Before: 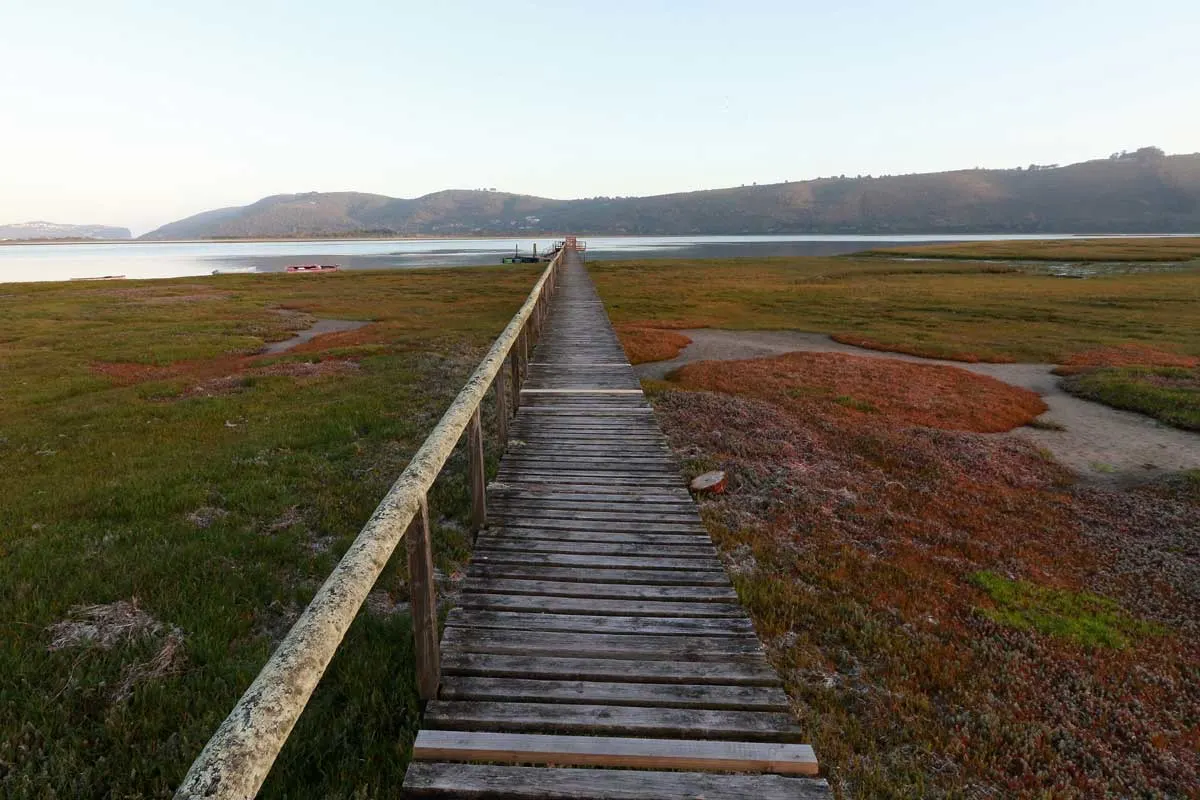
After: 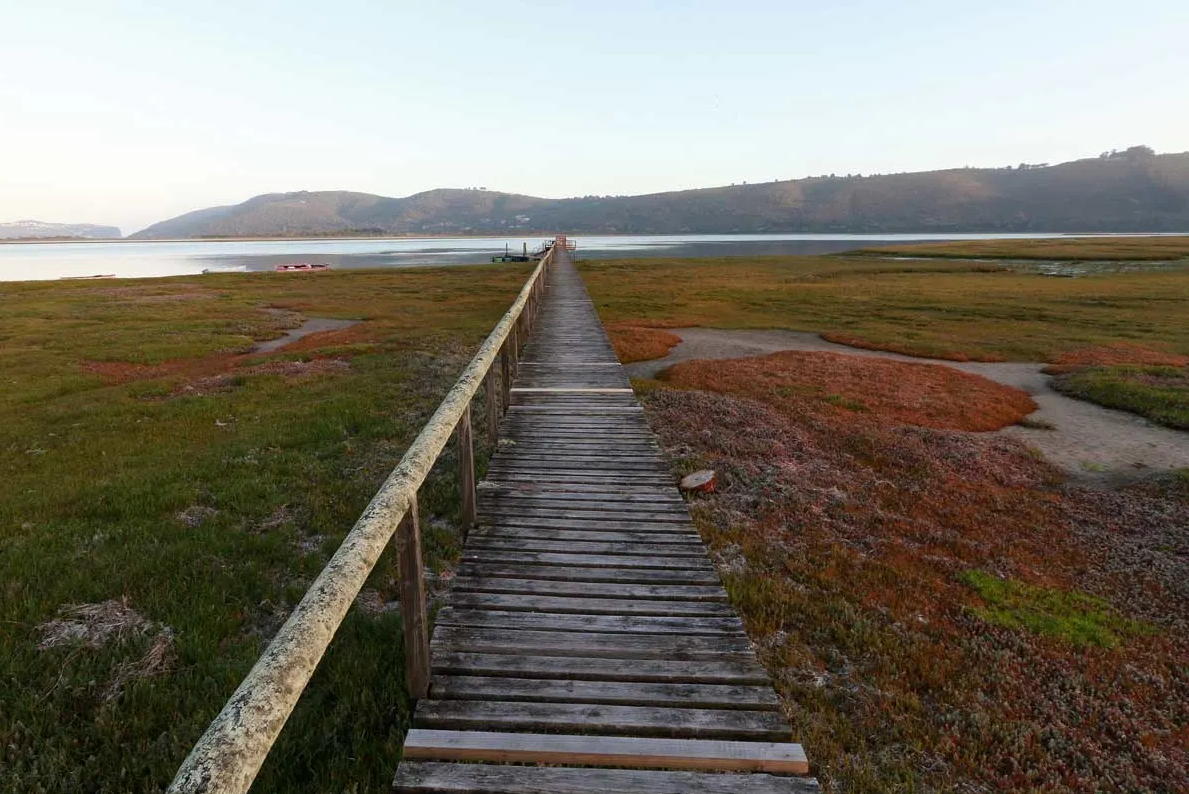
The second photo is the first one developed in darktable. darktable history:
crop and rotate: left 0.837%, top 0.235%, bottom 0.413%
